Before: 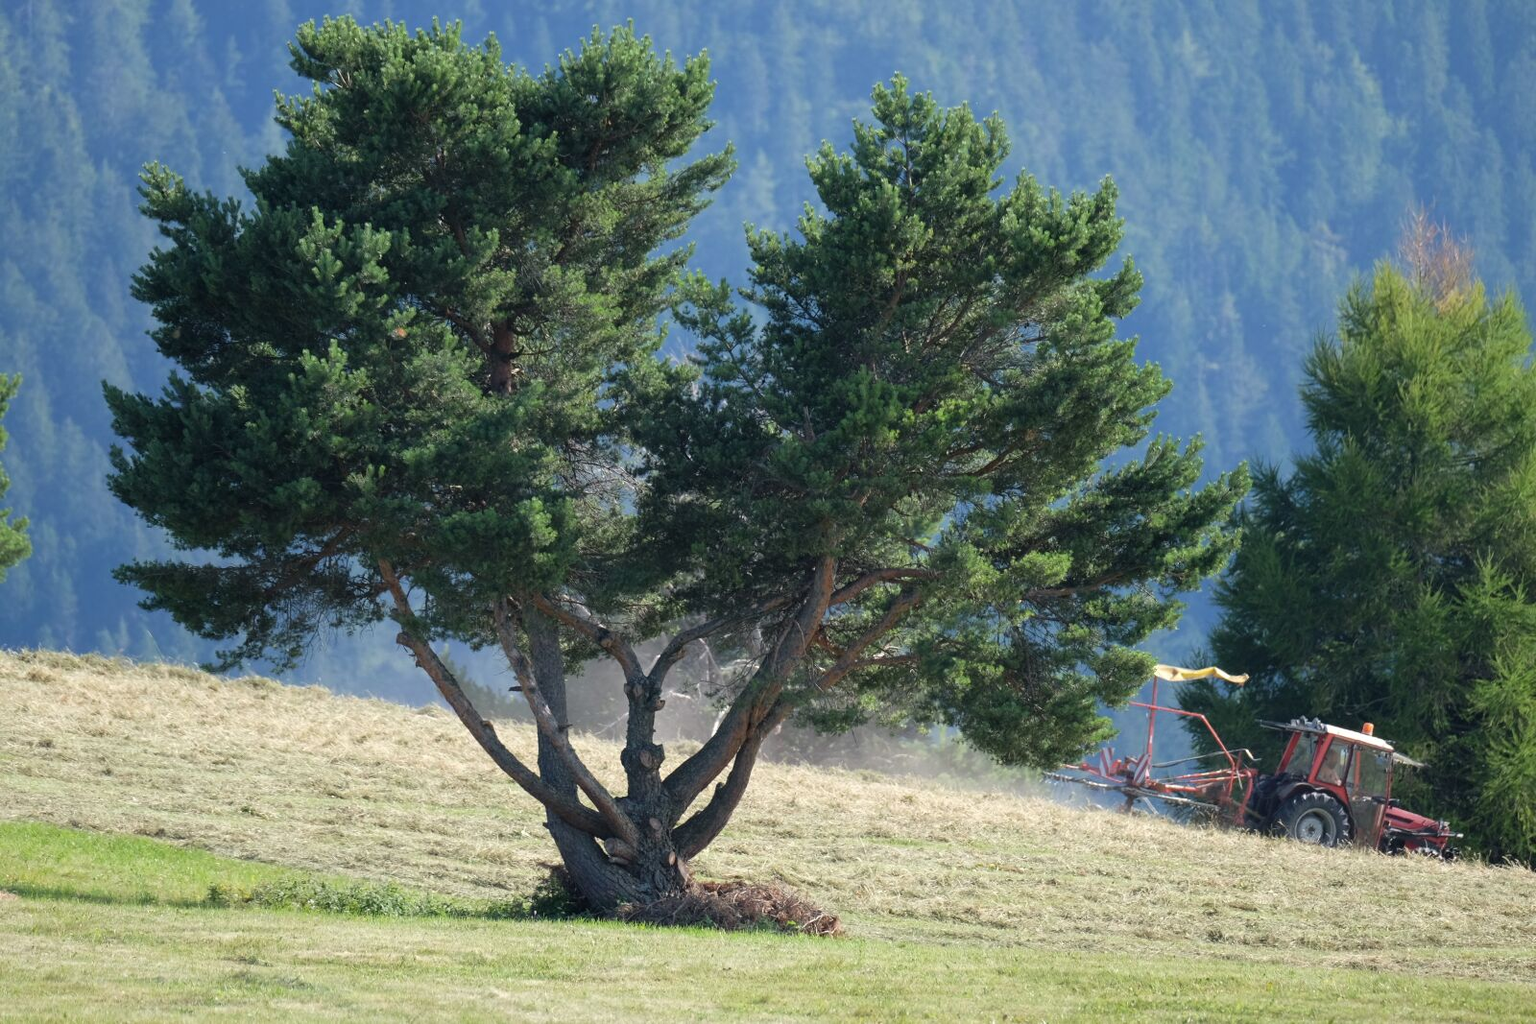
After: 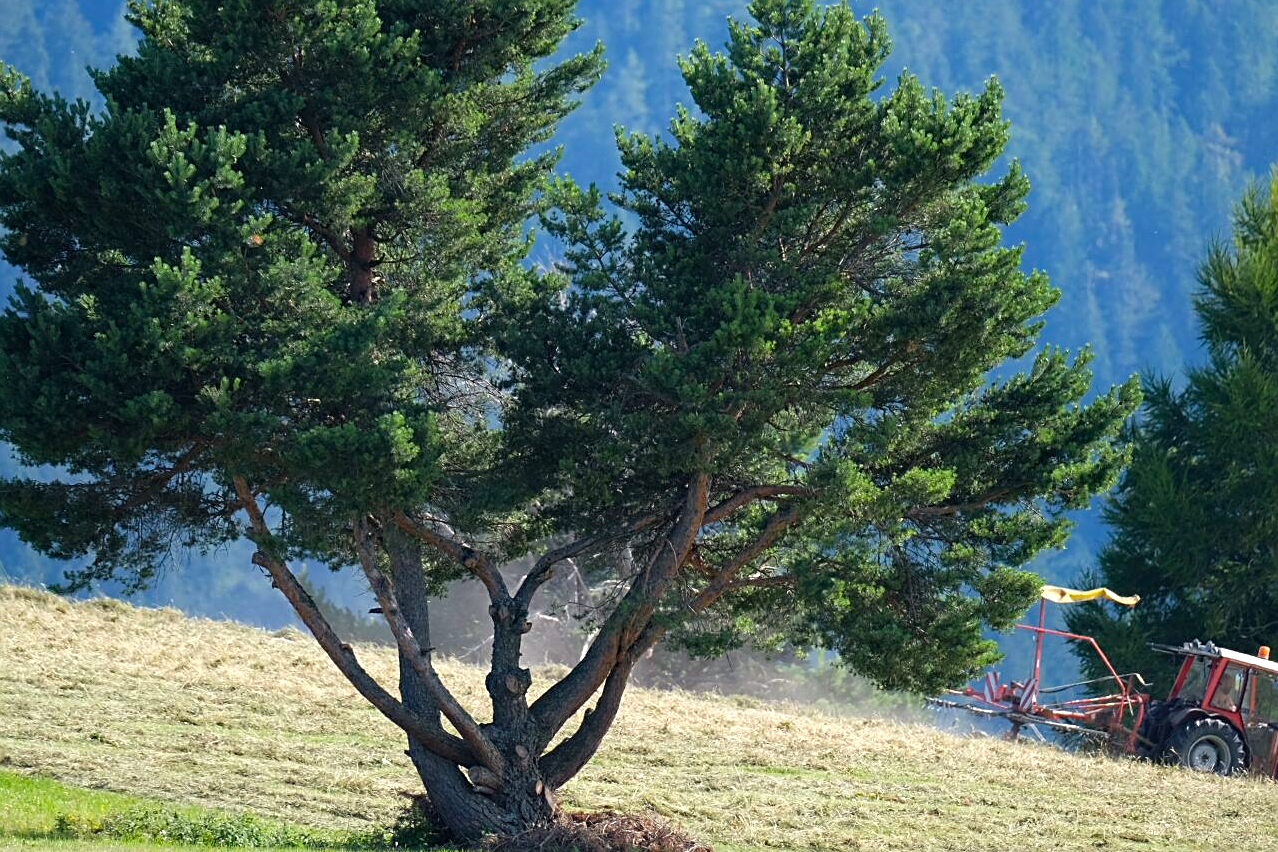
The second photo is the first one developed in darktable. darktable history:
crop and rotate: left 10.071%, top 10.071%, right 10.02%, bottom 10.02%
color balance: contrast 6.48%, output saturation 113.3%
haze removal: compatibility mode true, adaptive false
exposure: compensate highlight preservation false
sharpen: on, module defaults
